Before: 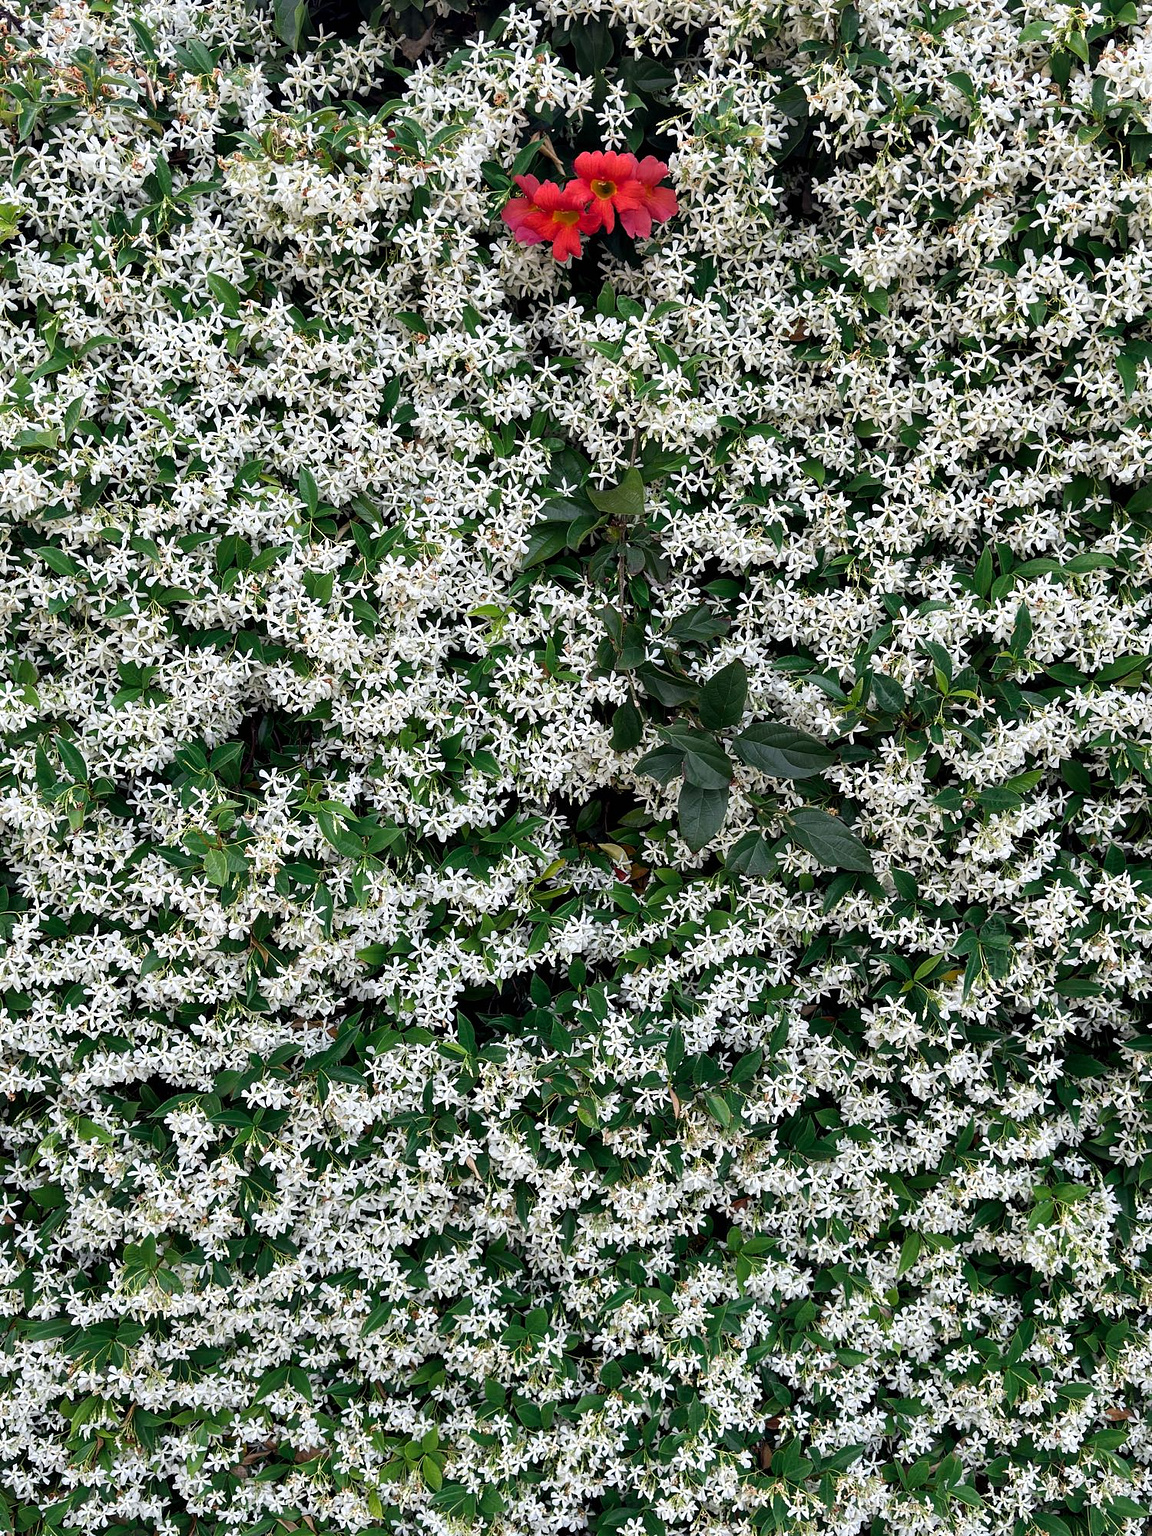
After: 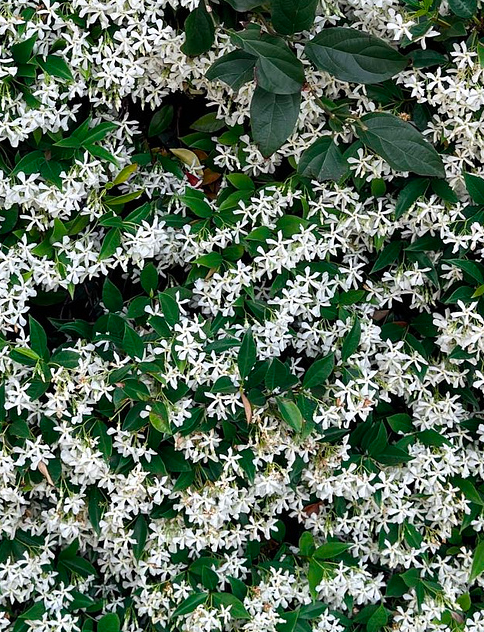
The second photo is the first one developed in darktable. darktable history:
crop: left 37.235%, top 45.251%, right 20.683%, bottom 13.578%
